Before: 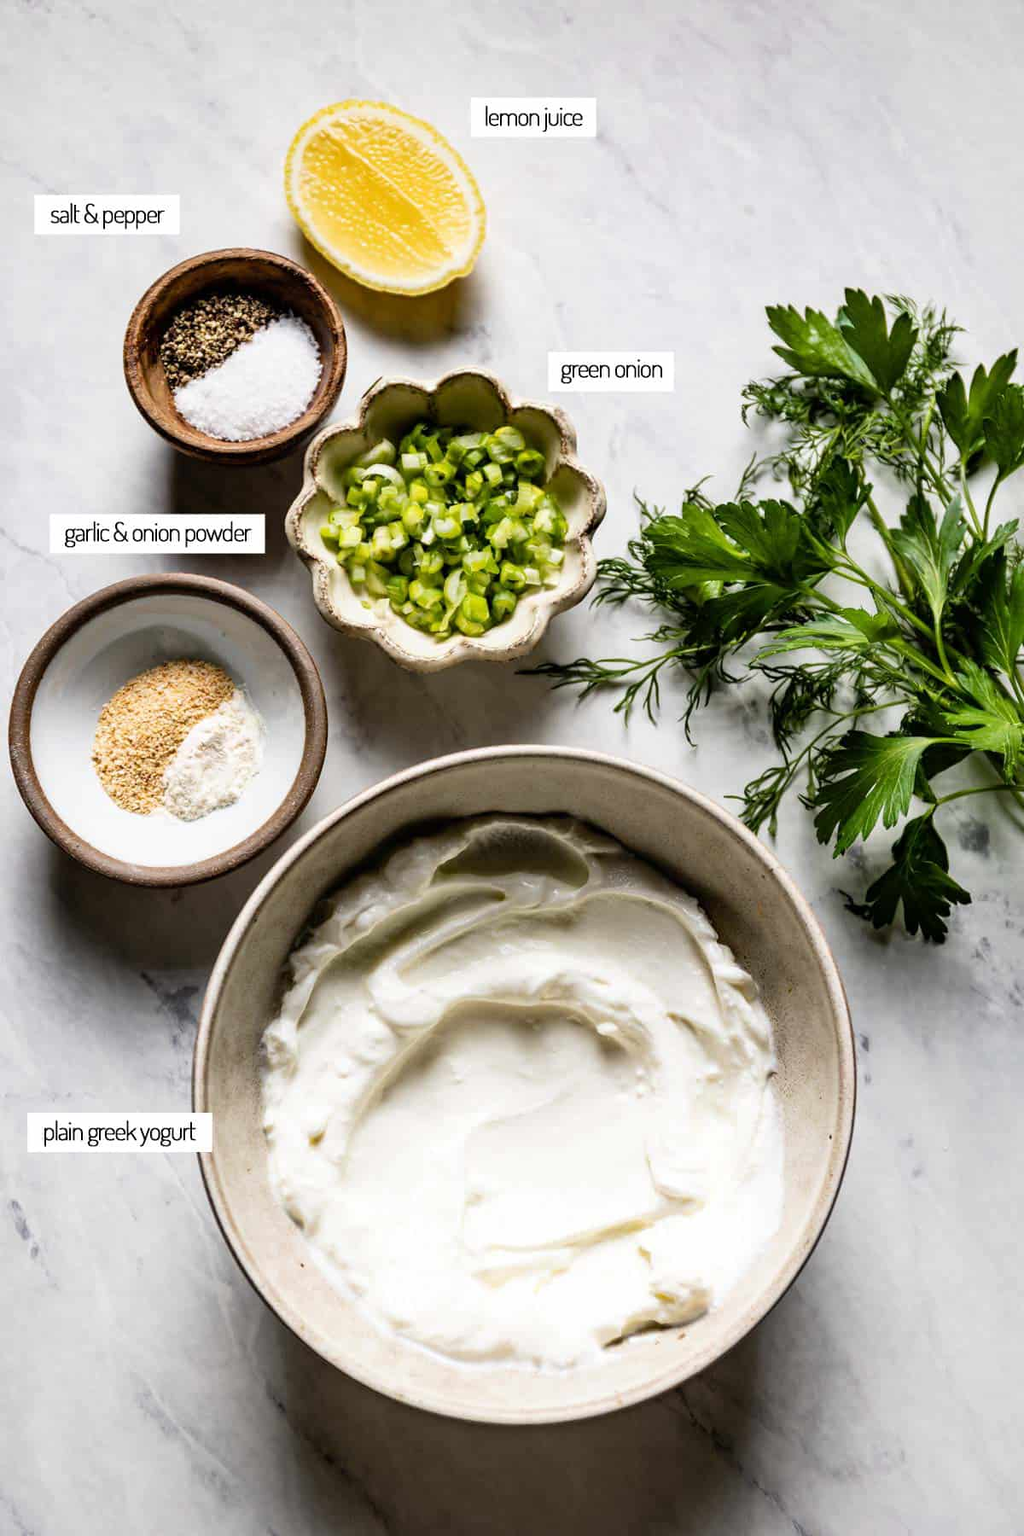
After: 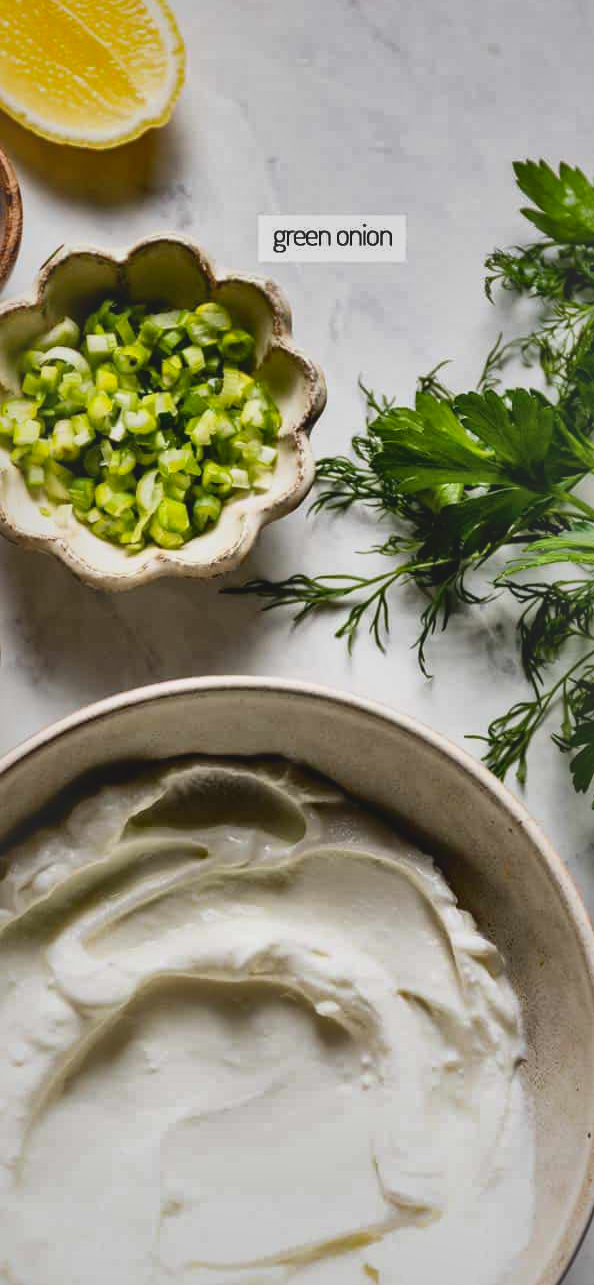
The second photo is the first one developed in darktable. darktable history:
contrast brightness saturation: contrast -0.28
crop: left 32.075%, top 10.976%, right 18.355%, bottom 17.596%
local contrast: mode bilateral grid, contrast 70, coarseness 75, detail 180%, midtone range 0.2
shadows and highlights: on, module defaults
